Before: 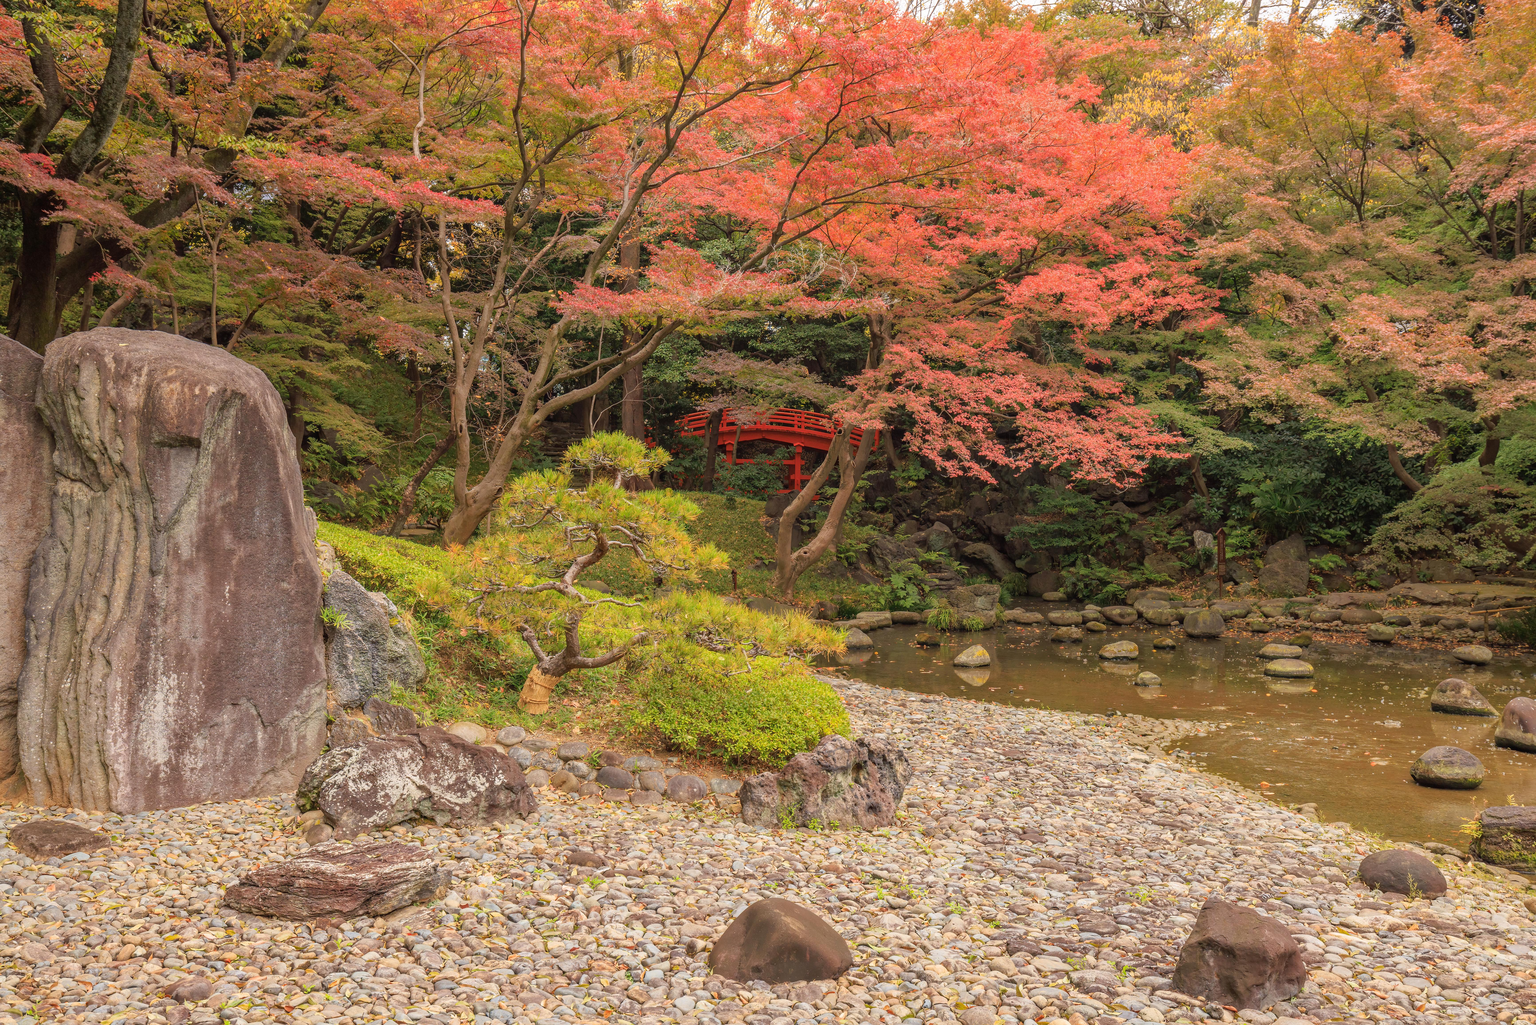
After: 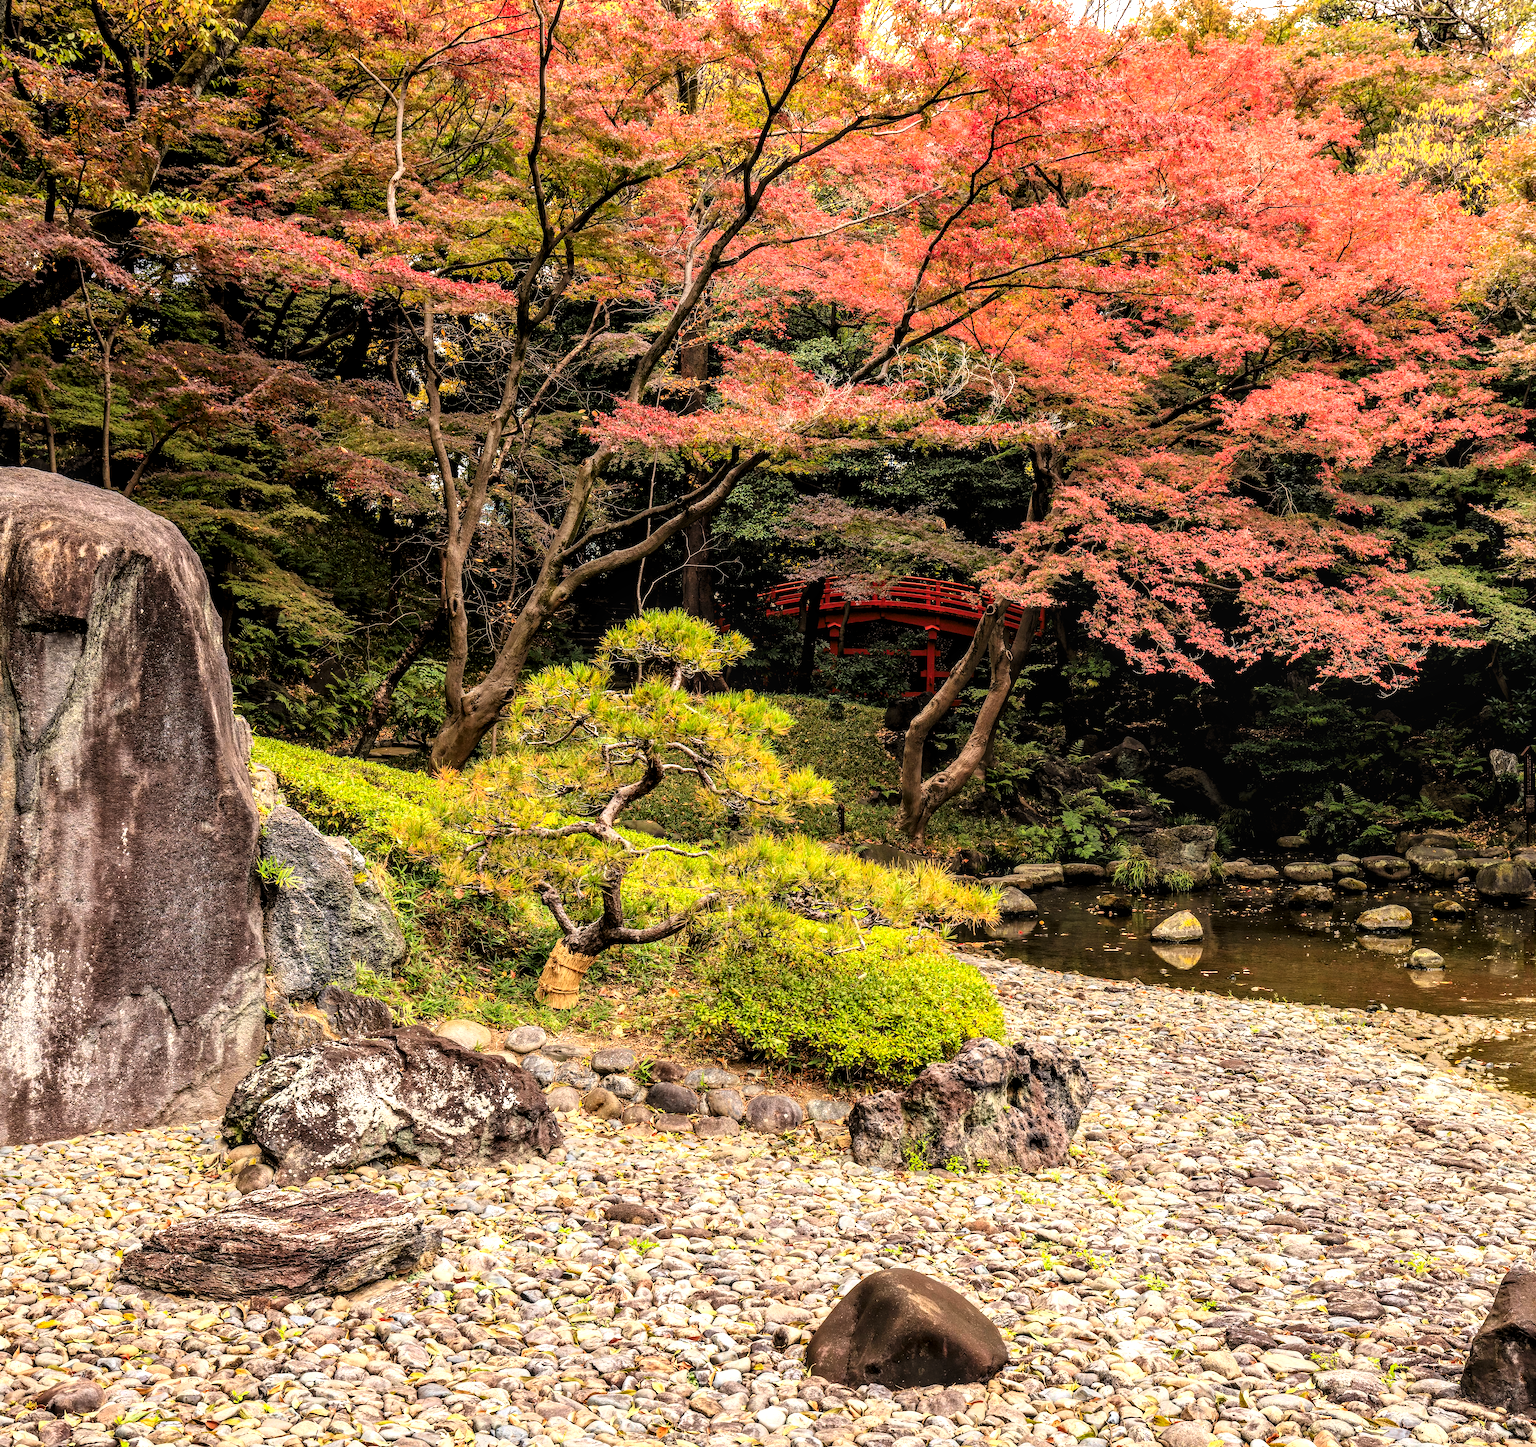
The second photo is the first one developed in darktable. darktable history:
levels: levels [0.116, 0.574, 1]
contrast brightness saturation: contrast 0.24, brightness -0.24, saturation 0.14
exposure: black level correction 0, exposure 0.68 EV, compensate exposure bias true, compensate highlight preservation false
crop and rotate: left 9.061%, right 20.142%
local contrast: detail 130%
